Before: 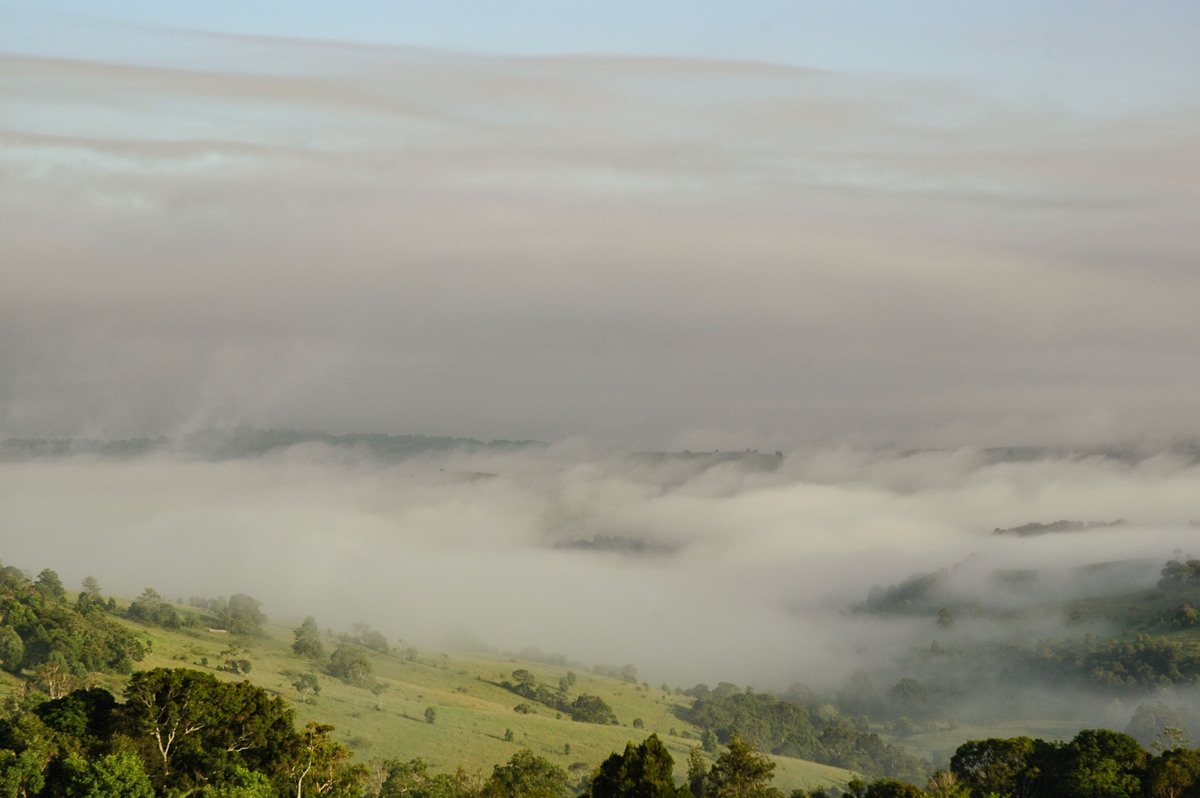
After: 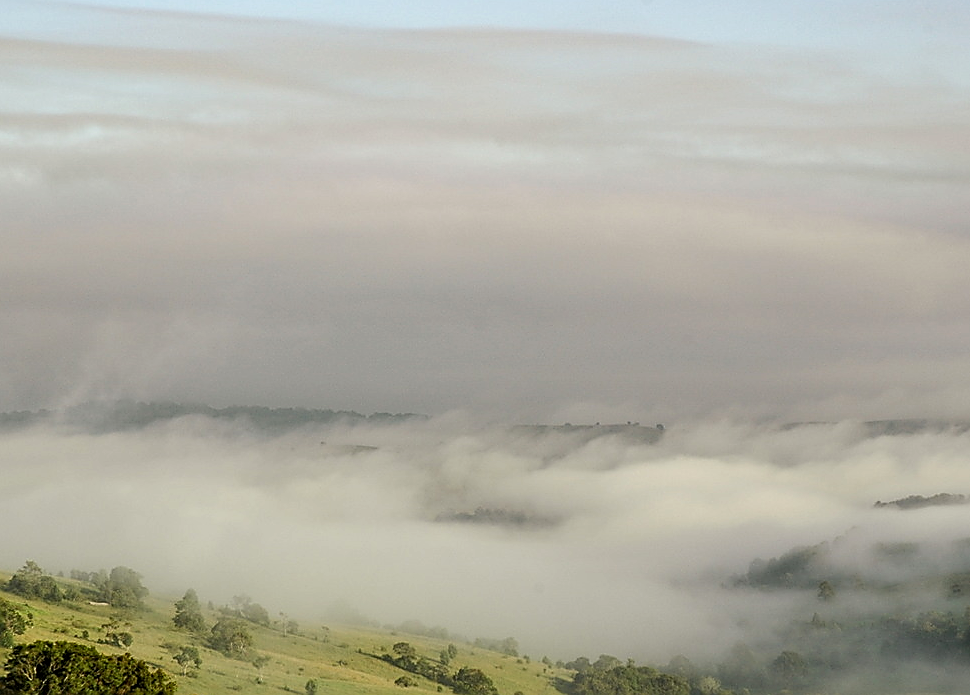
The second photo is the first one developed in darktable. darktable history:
crop: left 9.946%, top 3.497%, right 9.218%, bottom 9.361%
exposure: black level correction 0.001, exposure 0.194 EV, compensate highlight preservation false
sharpen: radius 1.427, amount 1.24, threshold 0.654
local contrast: on, module defaults
